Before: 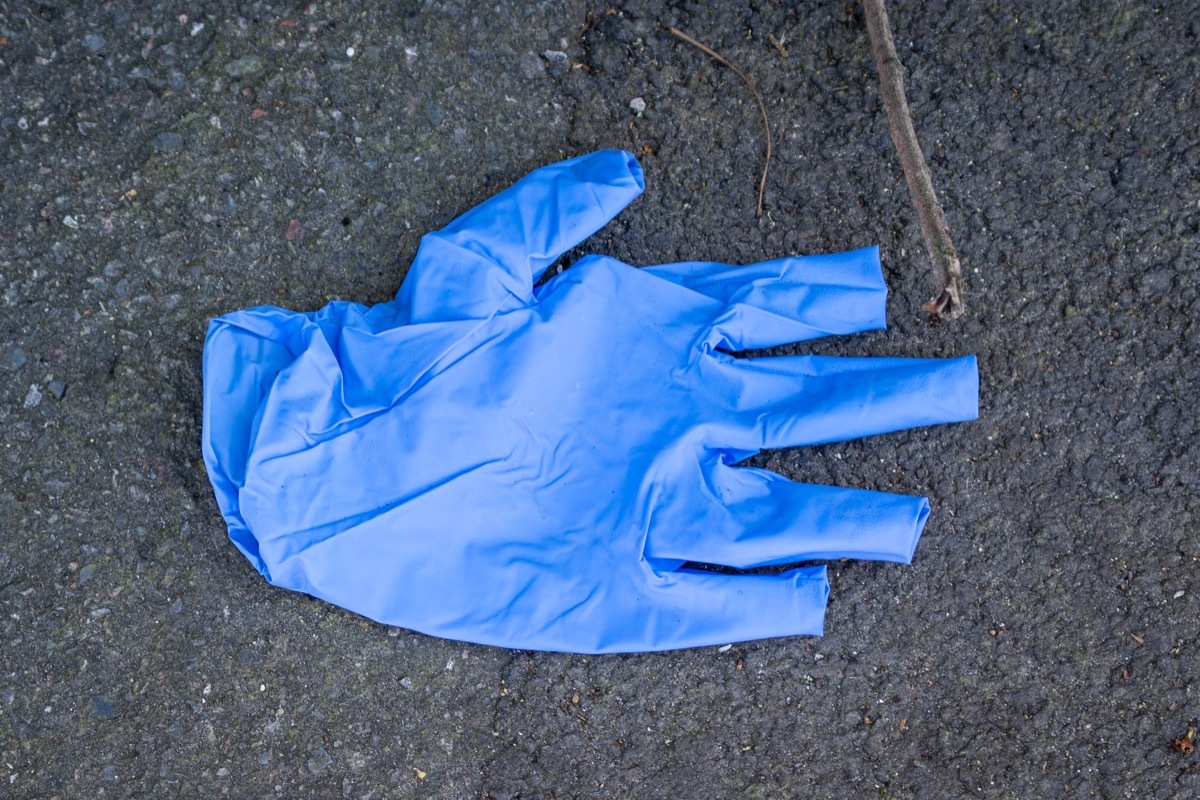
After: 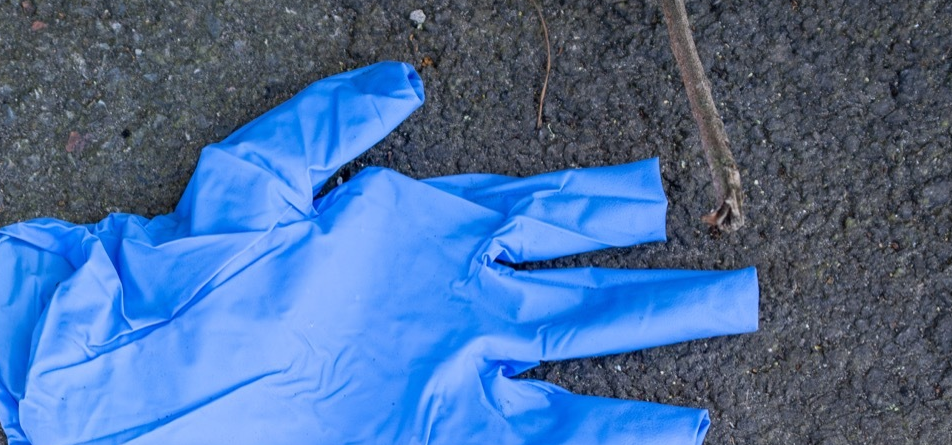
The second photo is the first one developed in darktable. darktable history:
crop: left 18.344%, top 11.077%, right 1.951%, bottom 33.281%
